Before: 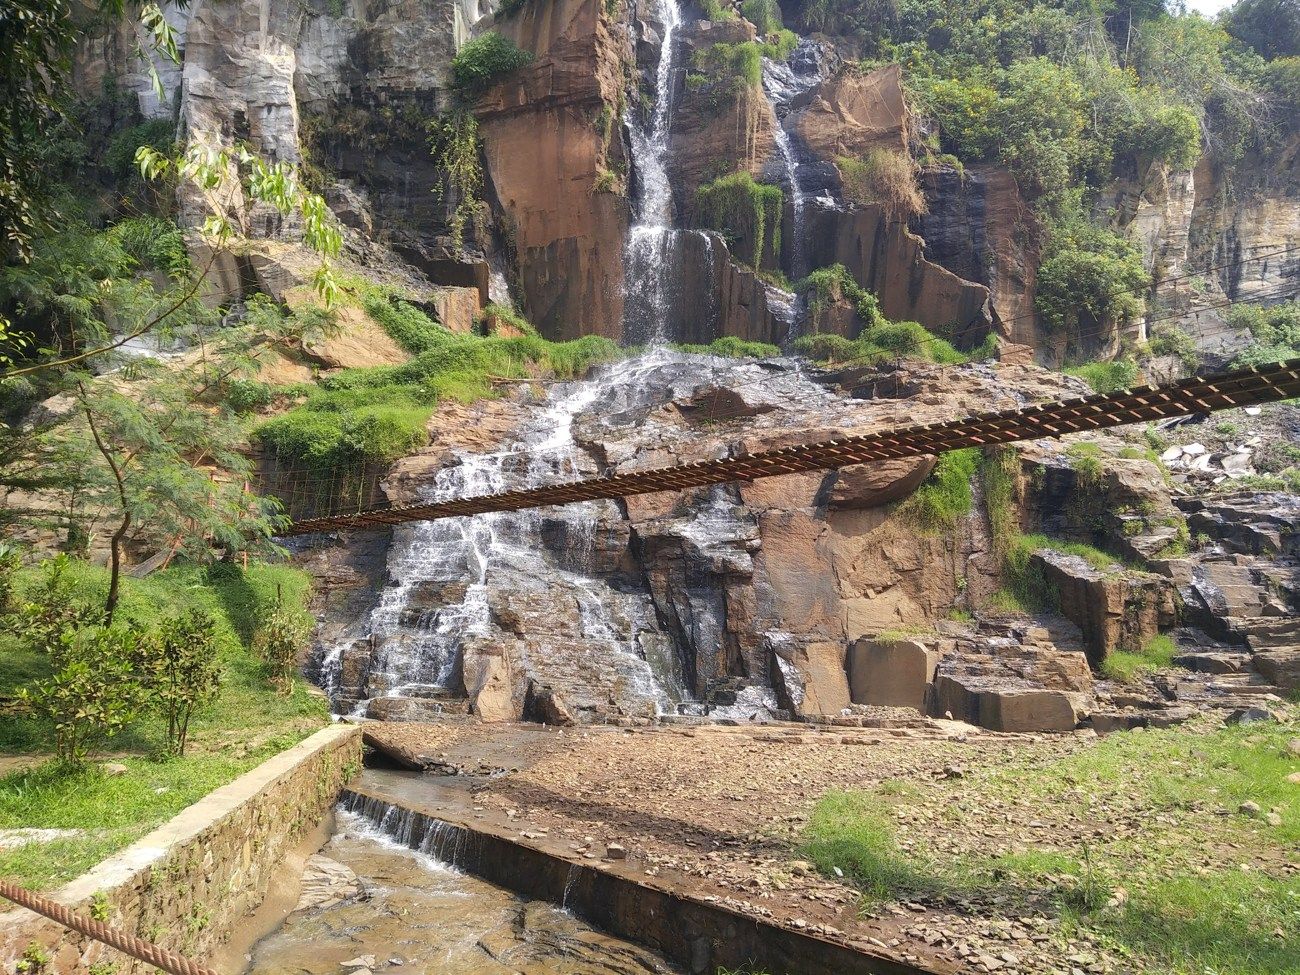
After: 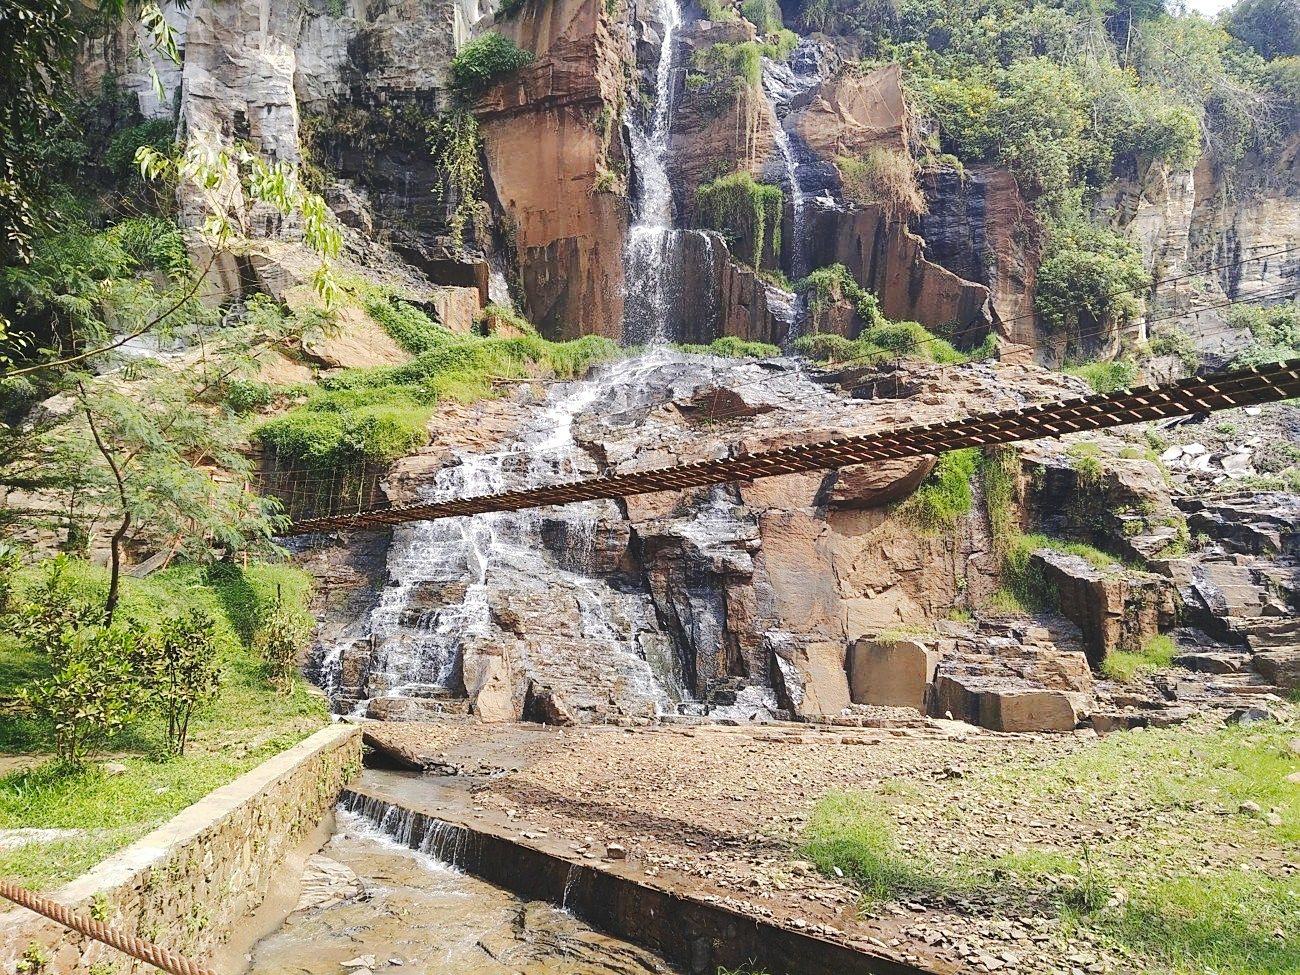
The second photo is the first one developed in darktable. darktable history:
tone curve: curves: ch0 [(0, 0) (0.003, 0.096) (0.011, 0.097) (0.025, 0.096) (0.044, 0.099) (0.069, 0.109) (0.1, 0.129) (0.136, 0.149) (0.177, 0.176) (0.224, 0.22) (0.277, 0.288) (0.335, 0.385) (0.399, 0.49) (0.468, 0.581) (0.543, 0.661) (0.623, 0.729) (0.709, 0.79) (0.801, 0.849) (0.898, 0.912) (1, 1)], preserve colors none
sharpen: on, module defaults
